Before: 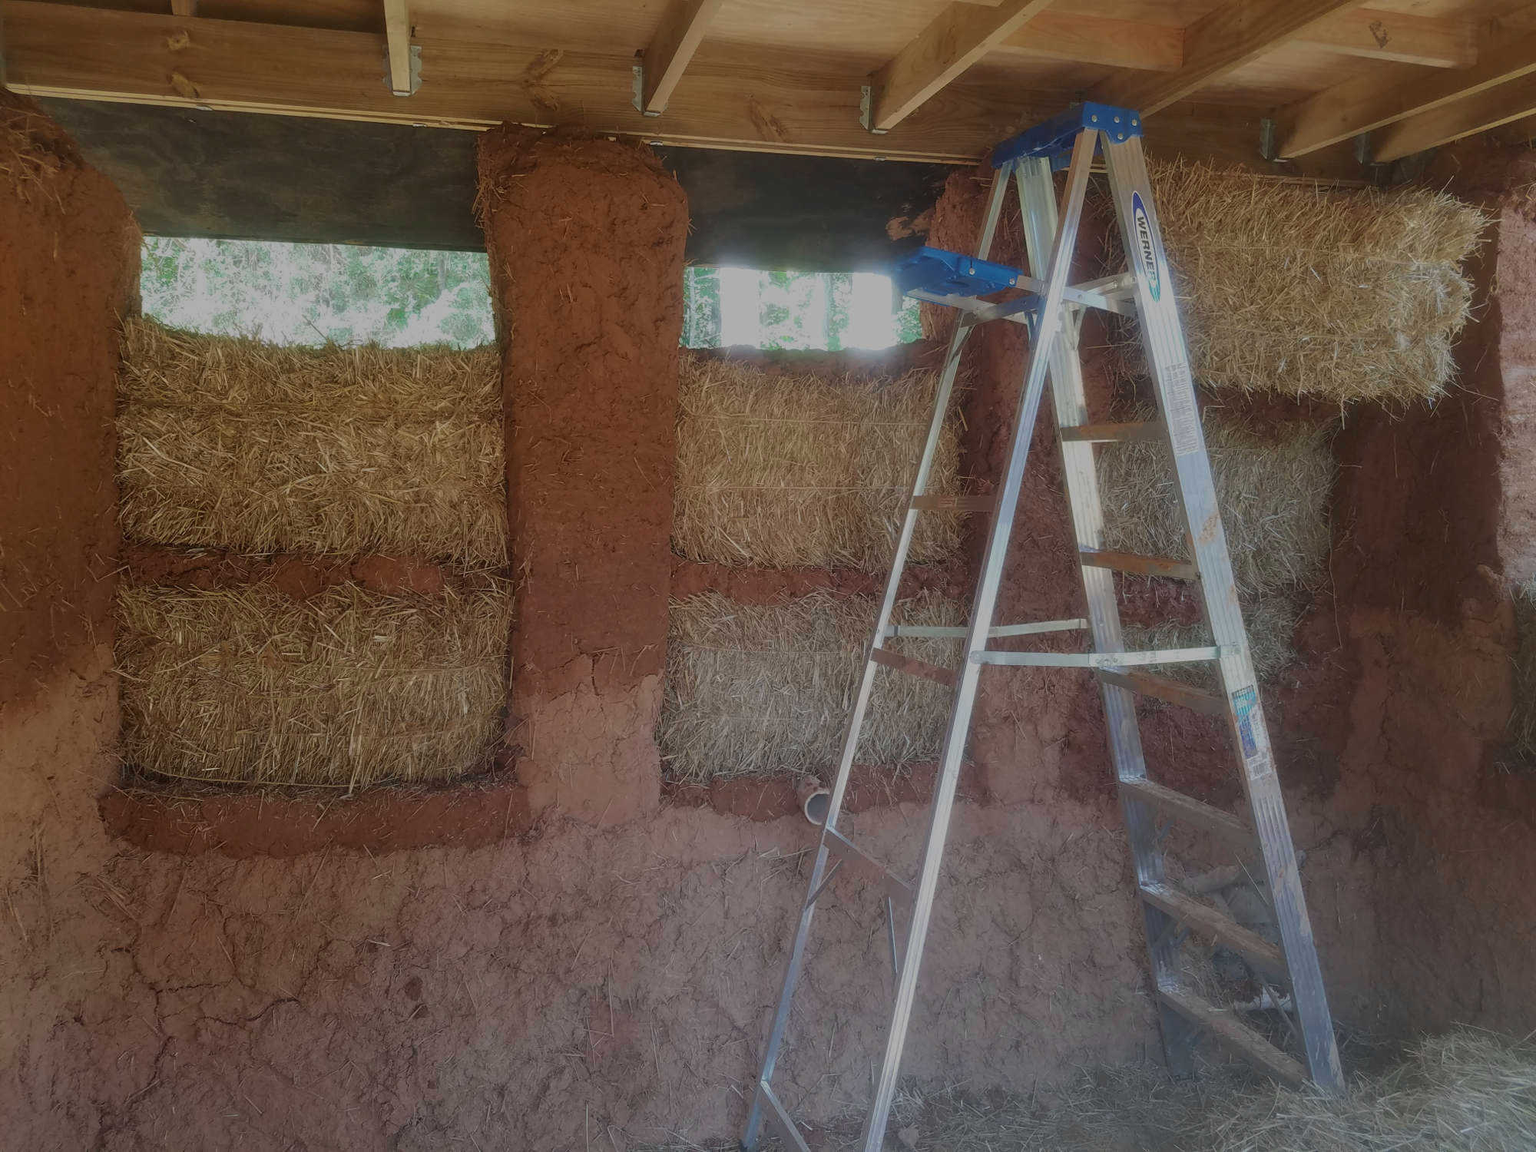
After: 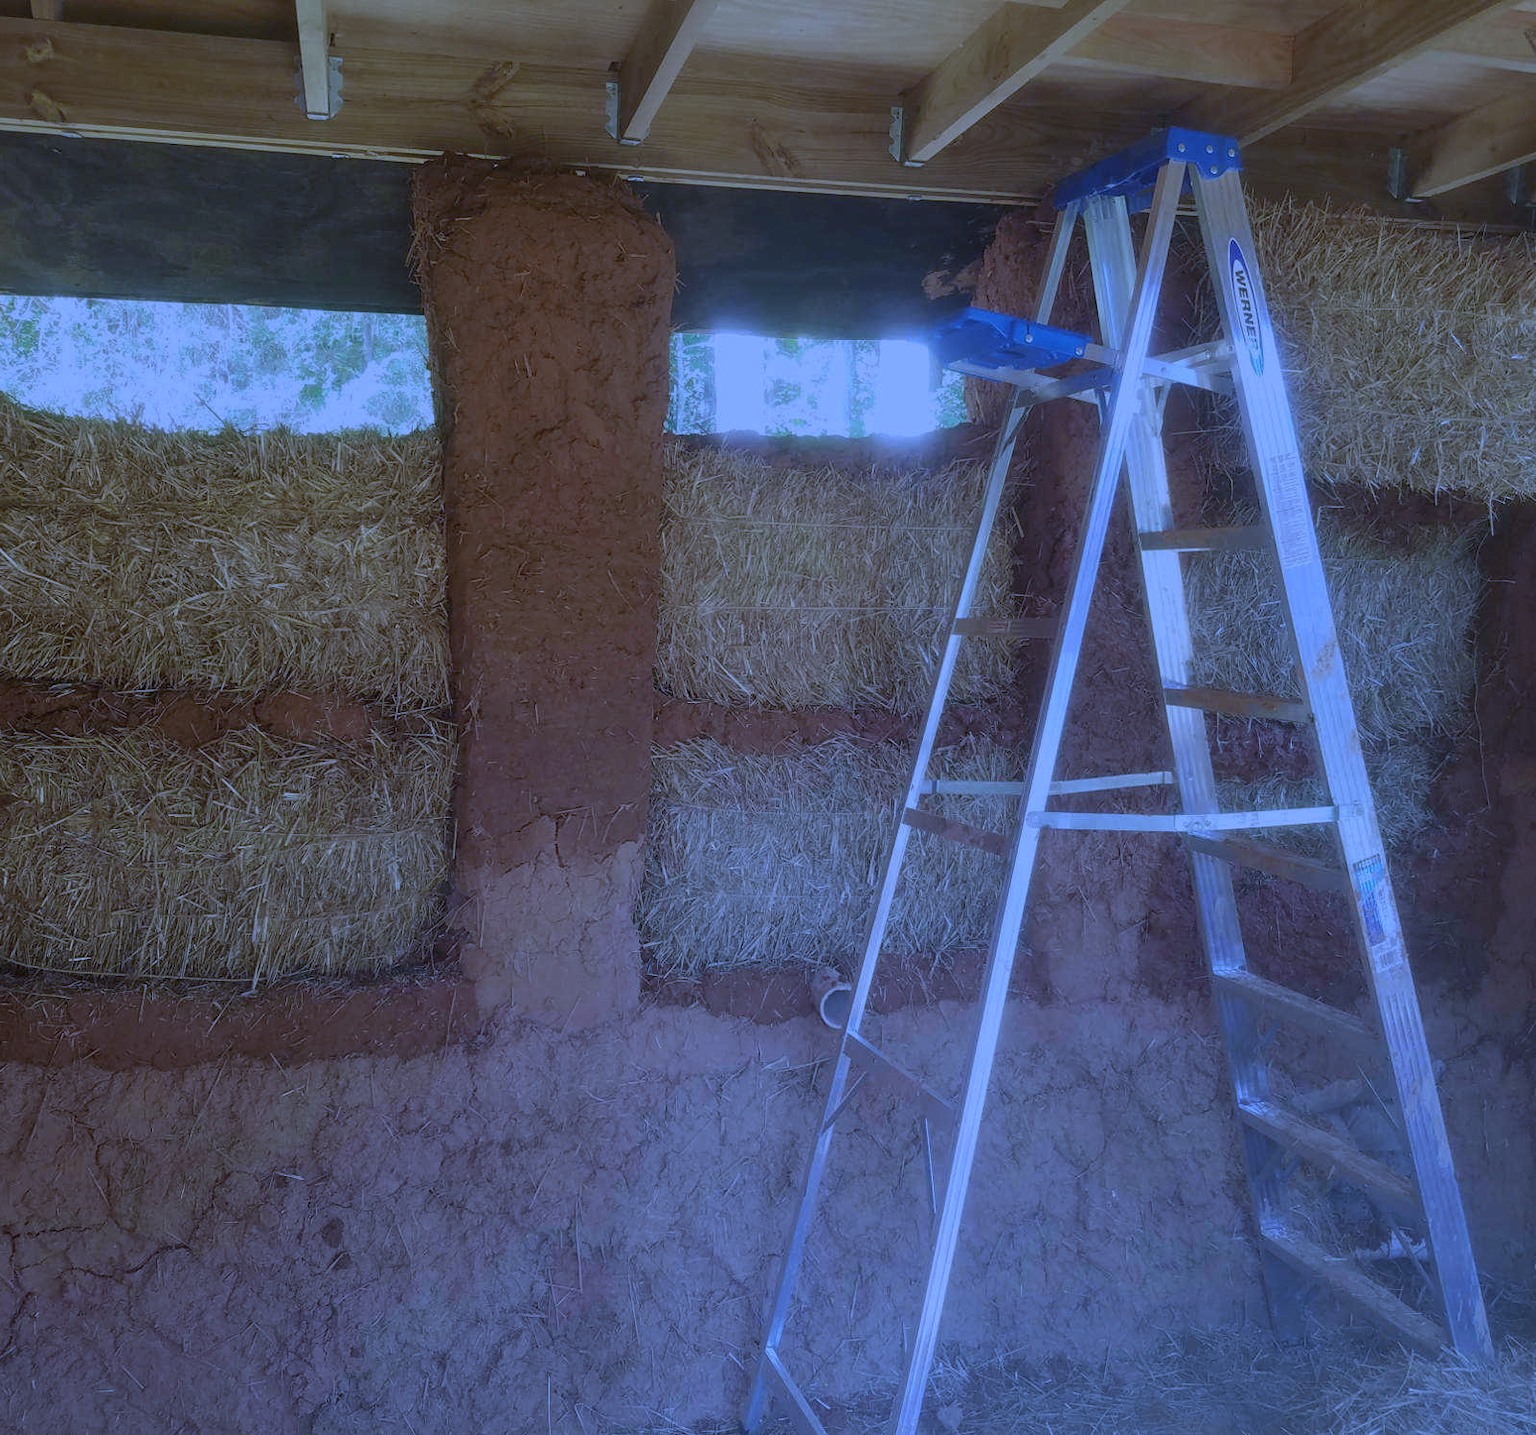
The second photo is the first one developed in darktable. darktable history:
crop and rotate: left 9.597%, right 10.195%
white balance: red 0.766, blue 1.537
base curve: curves: ch0 [(0, 0) (0.472, 0.455) (1, 1)], preserve colors none
